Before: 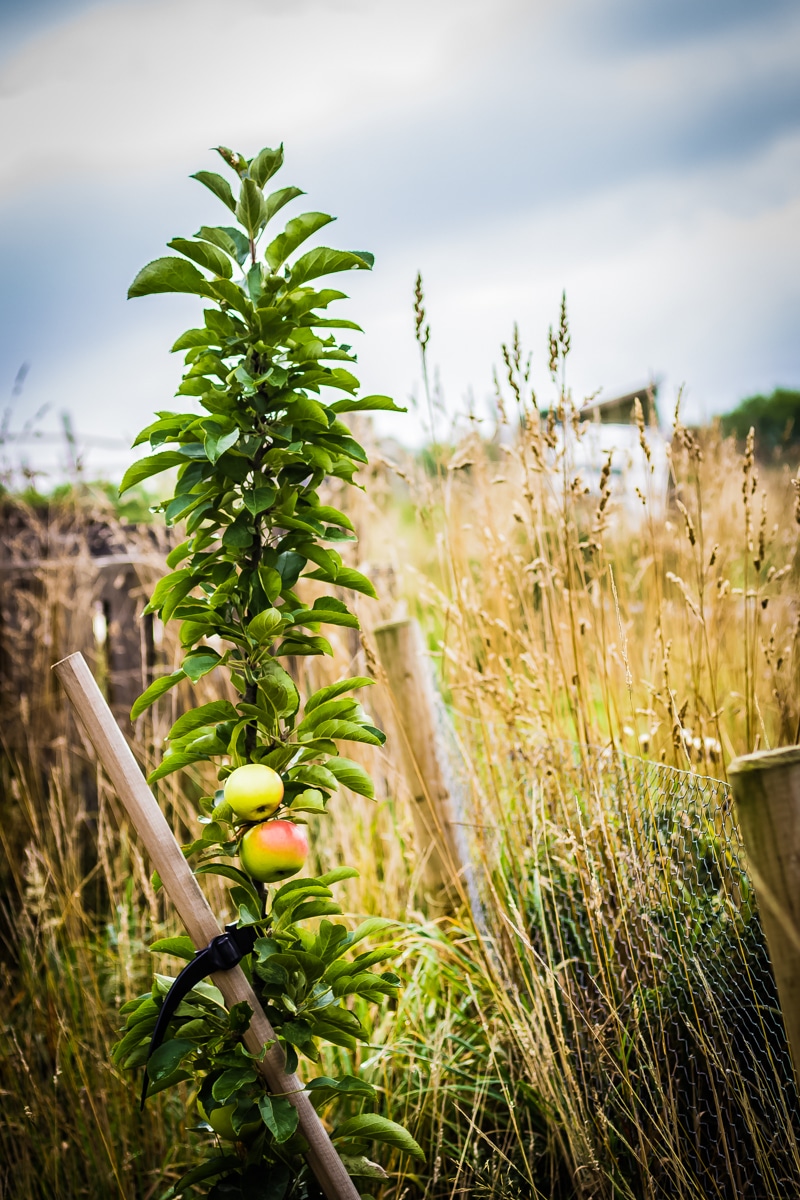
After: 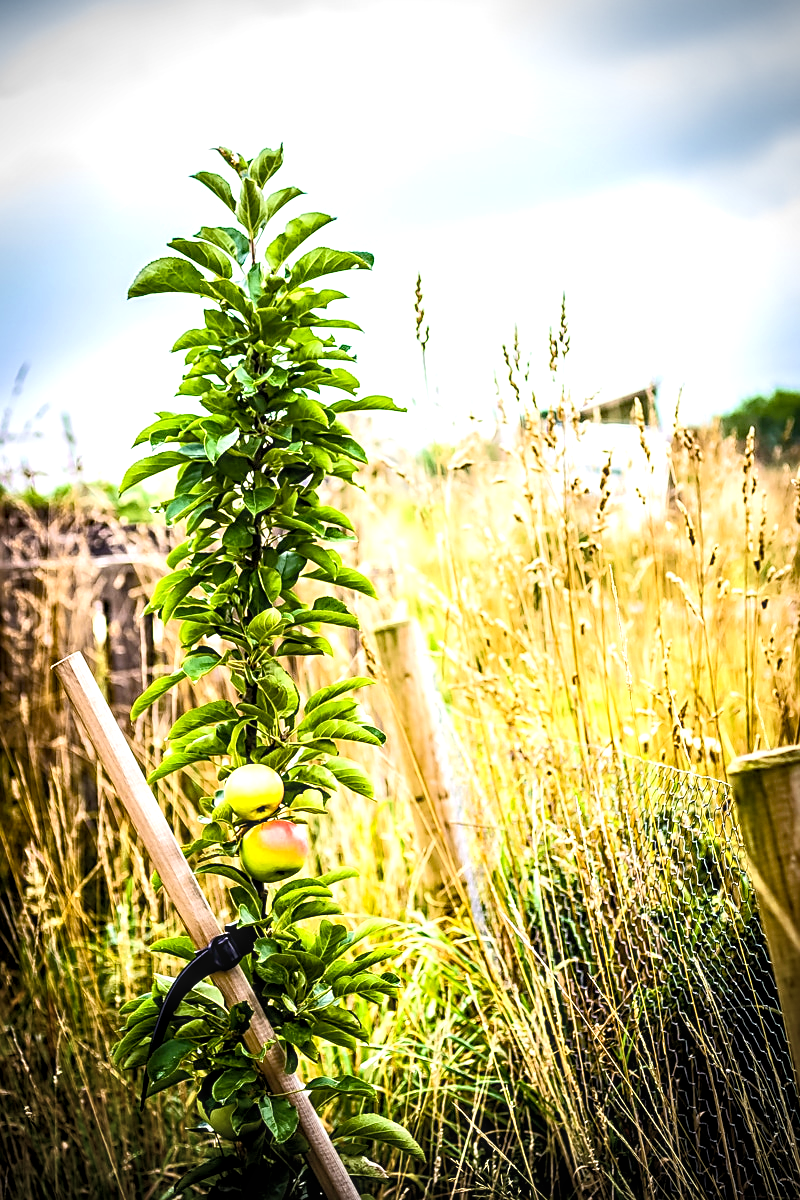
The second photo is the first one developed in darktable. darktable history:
sharpen: on, module defaults
base curve: preserve colors none
exposure: black level correction 0, exposure 0.499 EV, compensate highlight preservation false
local contrast: highlights 62%, detail 143%, midtone range 0.424
tone equalizer: -8 EV 0.018 EV, -7 EV -0.007 EV, -6 EV 0.033 EV, -5 EV 0.025 EV, -4 EV 0.306 EV, -3 EV 0.63 EV, -2 EV 0.563 EV, -1 EV 0.178 EV, +0 EV 0.039 EV, edges refinement/feathering 500, mask exposure compensation -1.57 EV, preserve details no
color balance rgb: global offset › luminance -0.388%, perceptual saturation grading › global saturation 27.518%, perceptual saturation grading › highlights -25.4%, perceptual saturation grading › shadows 24.14%
vignetting: unbound false
